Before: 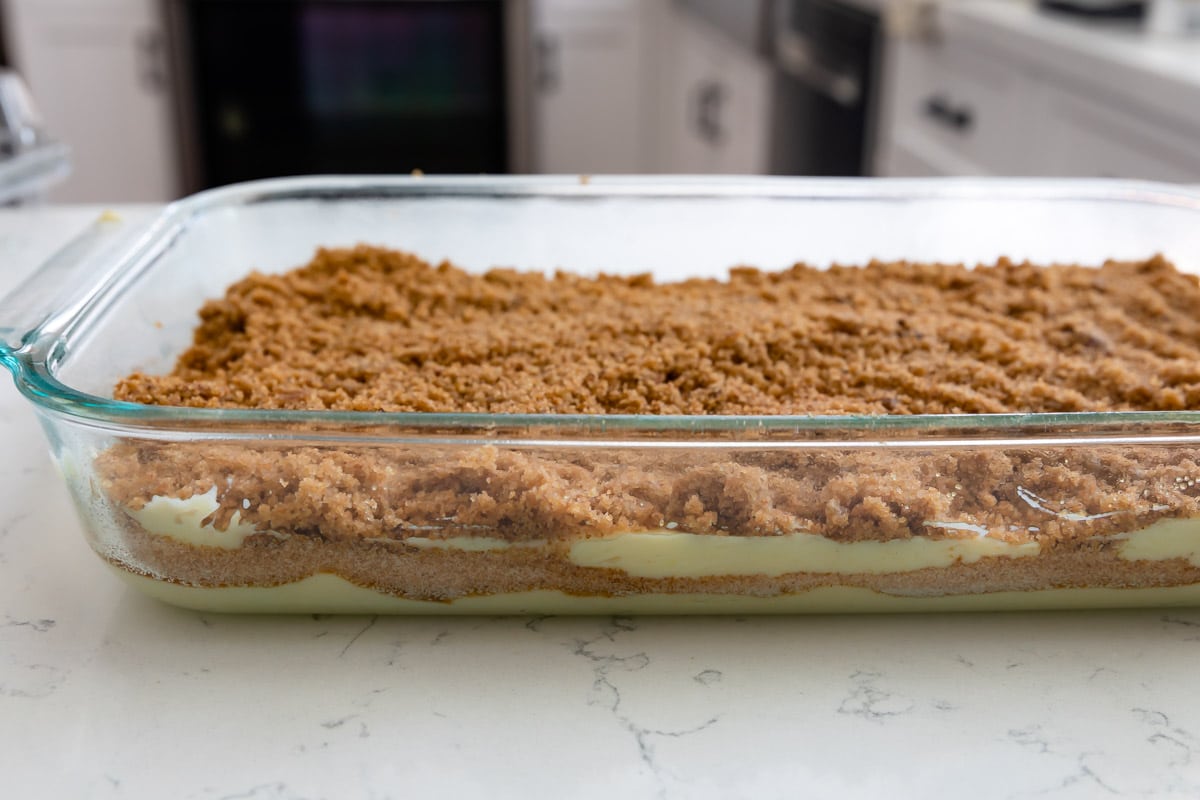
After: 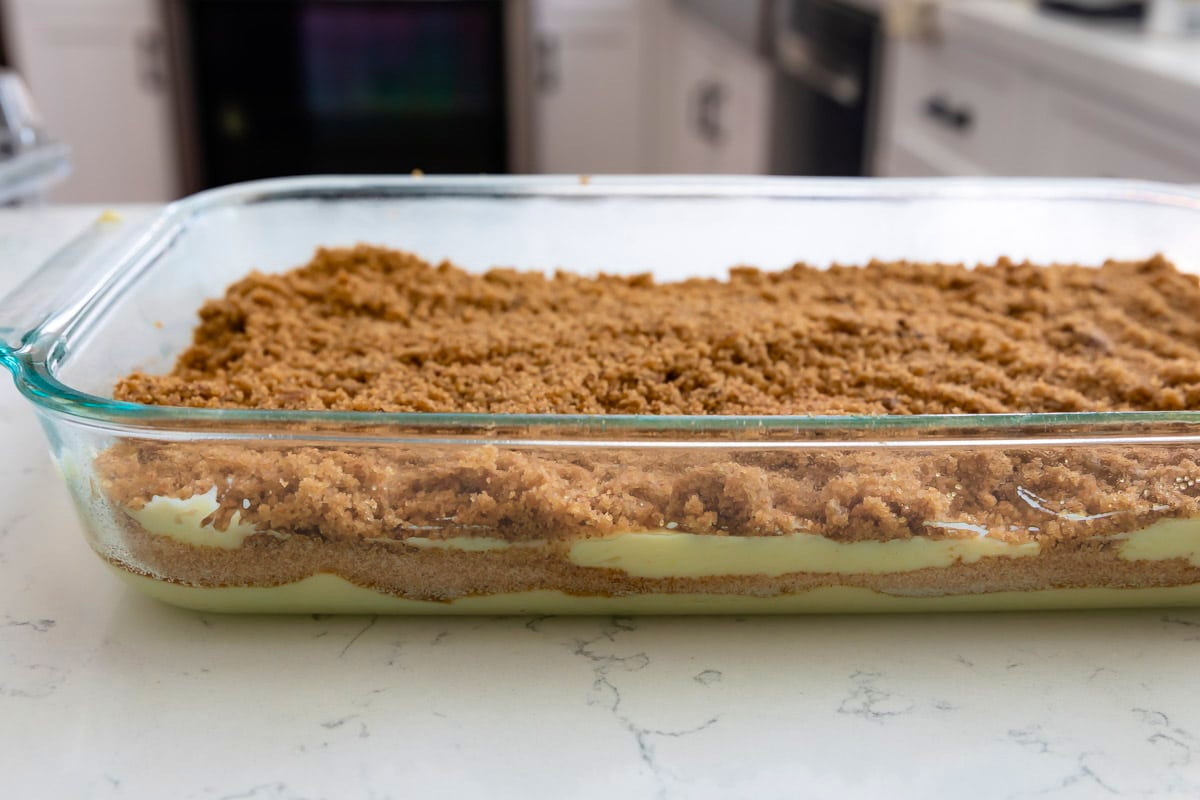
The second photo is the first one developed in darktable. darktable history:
velvia: strength 28.8%
